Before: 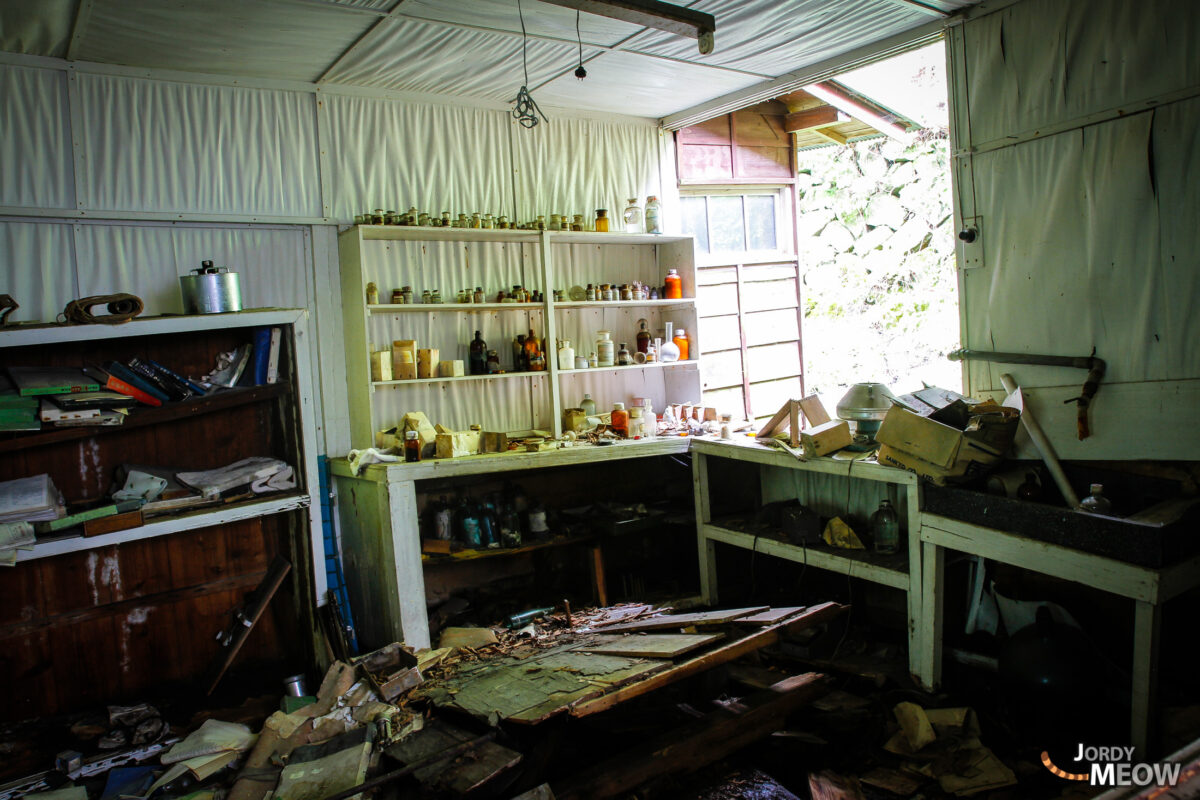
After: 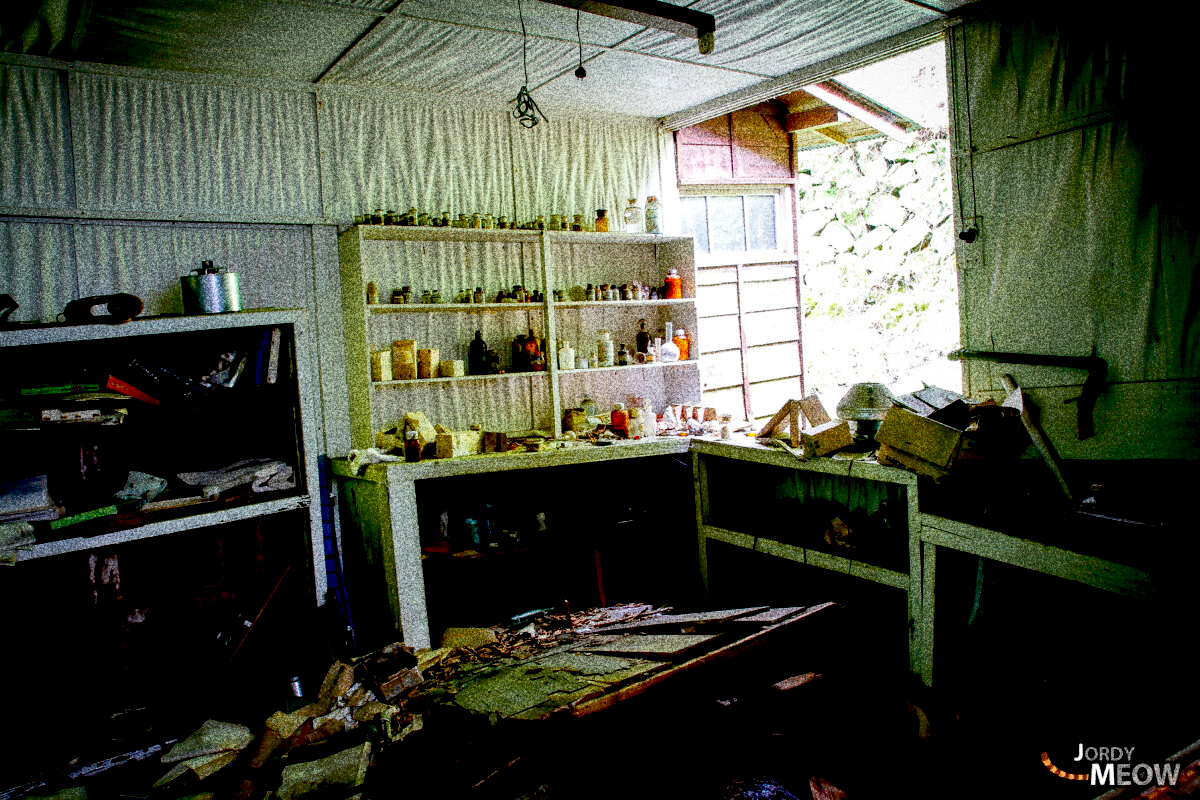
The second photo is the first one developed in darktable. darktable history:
exposure: black level correction 0.047, exposure 0.013 EV, compensate highlight preservation false
grain: coarseness 30.02 ISO, strength 100%
